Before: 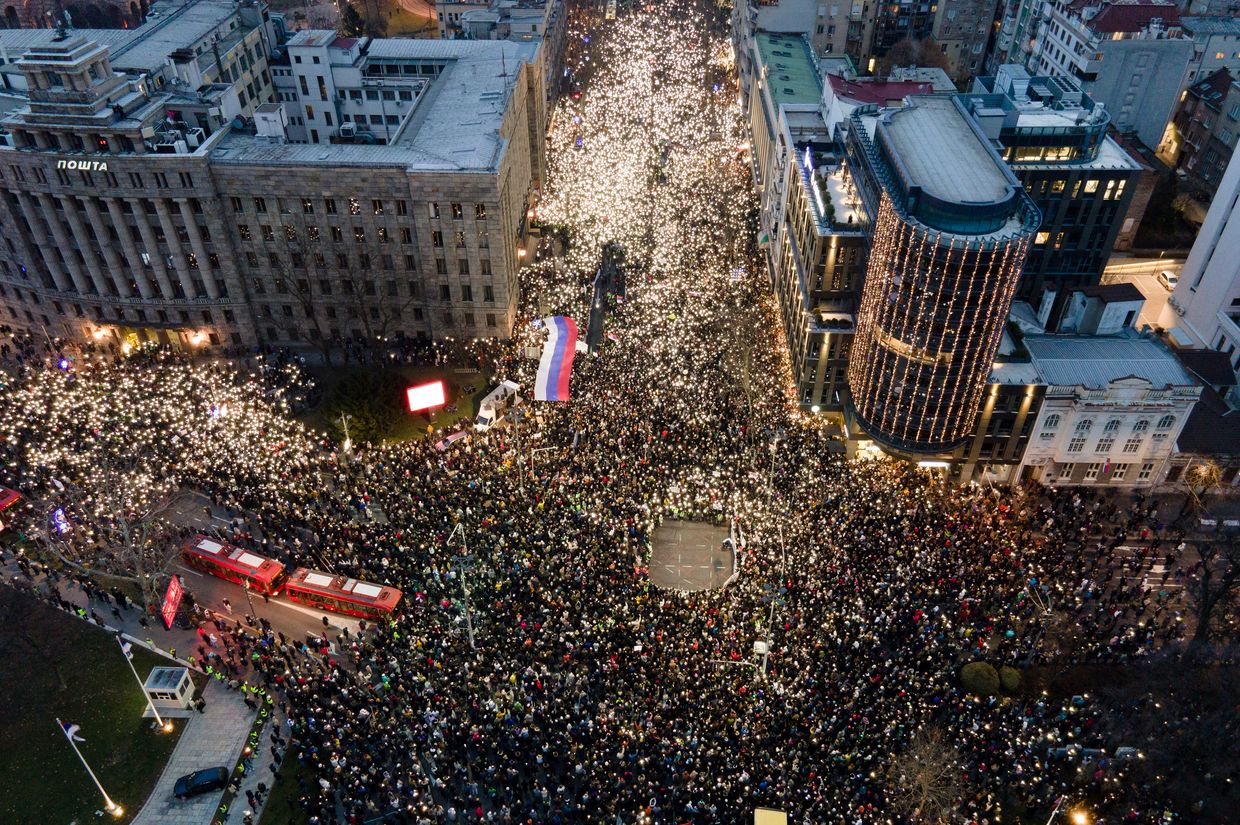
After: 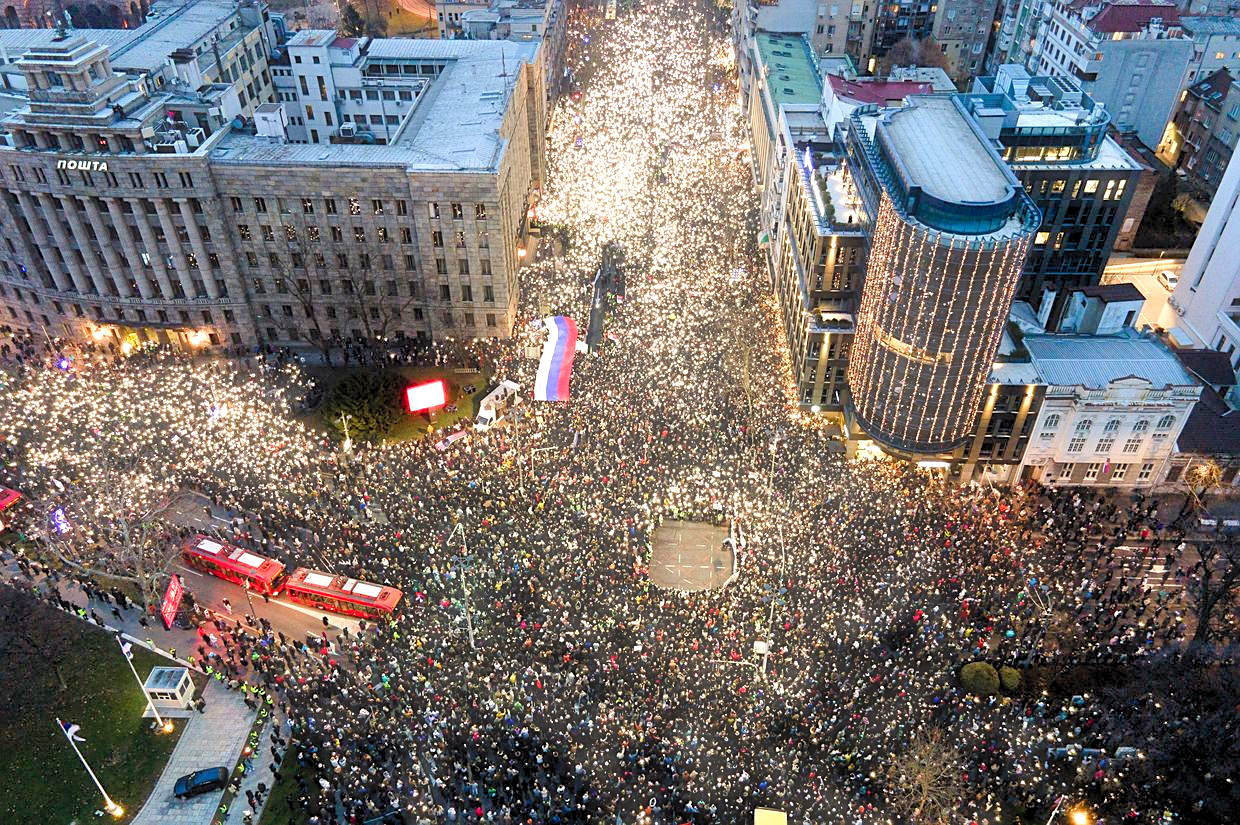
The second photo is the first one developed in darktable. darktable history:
contrast equalizer: octaves 7, y [[0.6 ×6], [0.55 ×6], [0 ×6], [0 ×6], [0 ×6]], mix -0.2
haze removal: strength -0.05
levels: levels [0.036, 0.364, 0.827]
sharpen: on, module defaults
